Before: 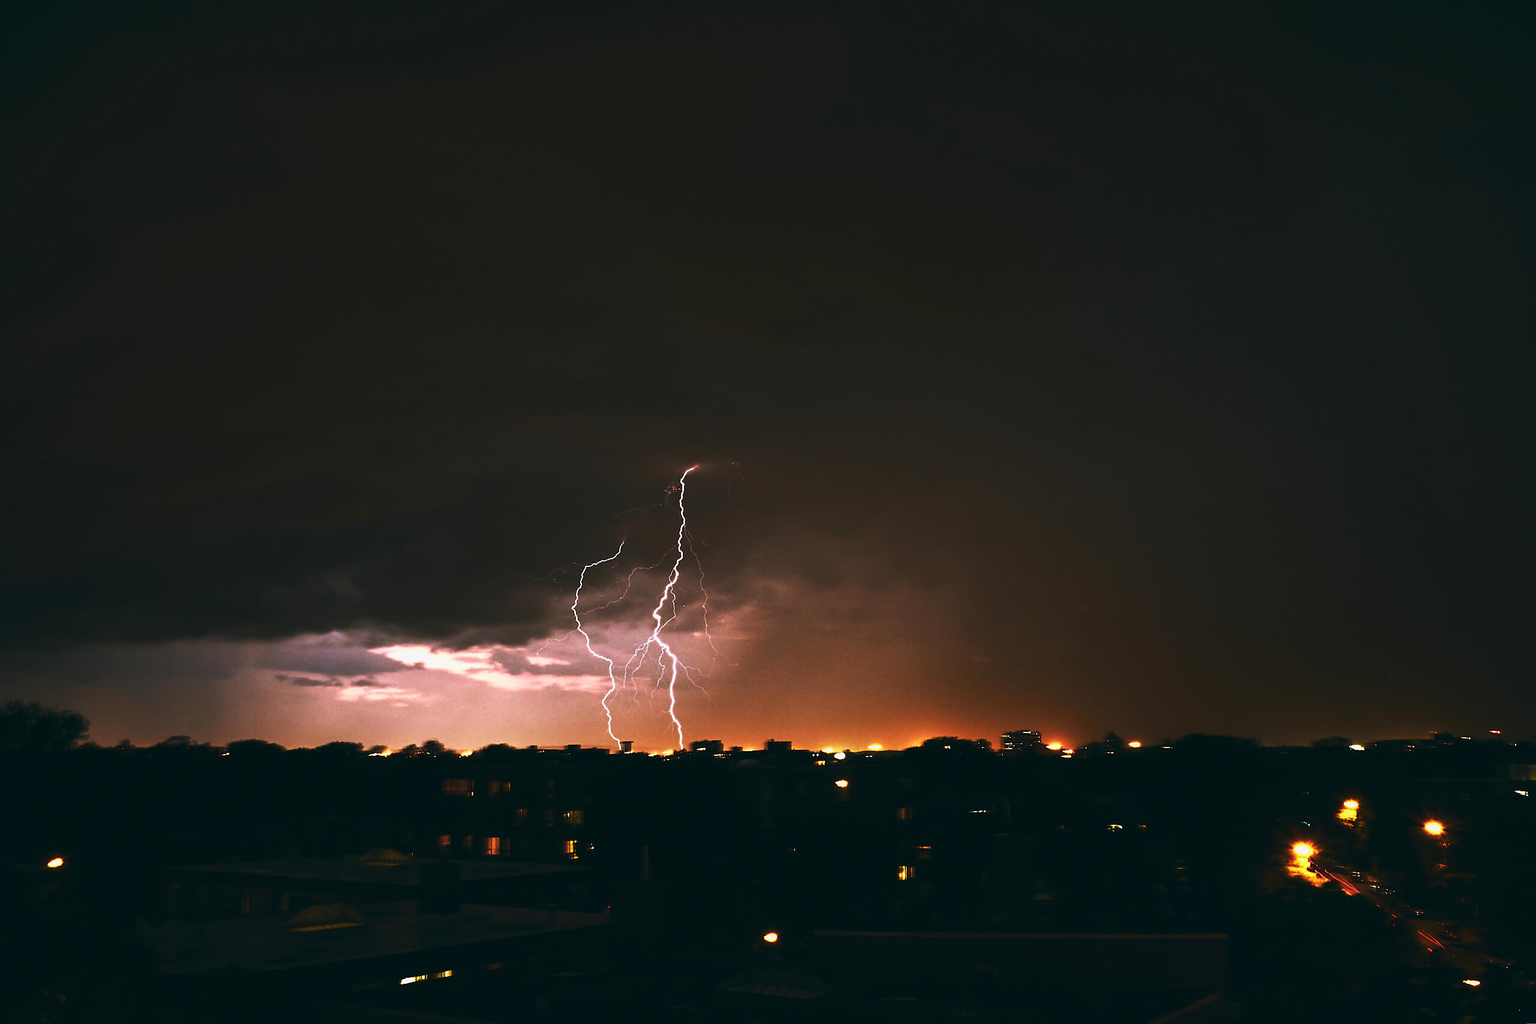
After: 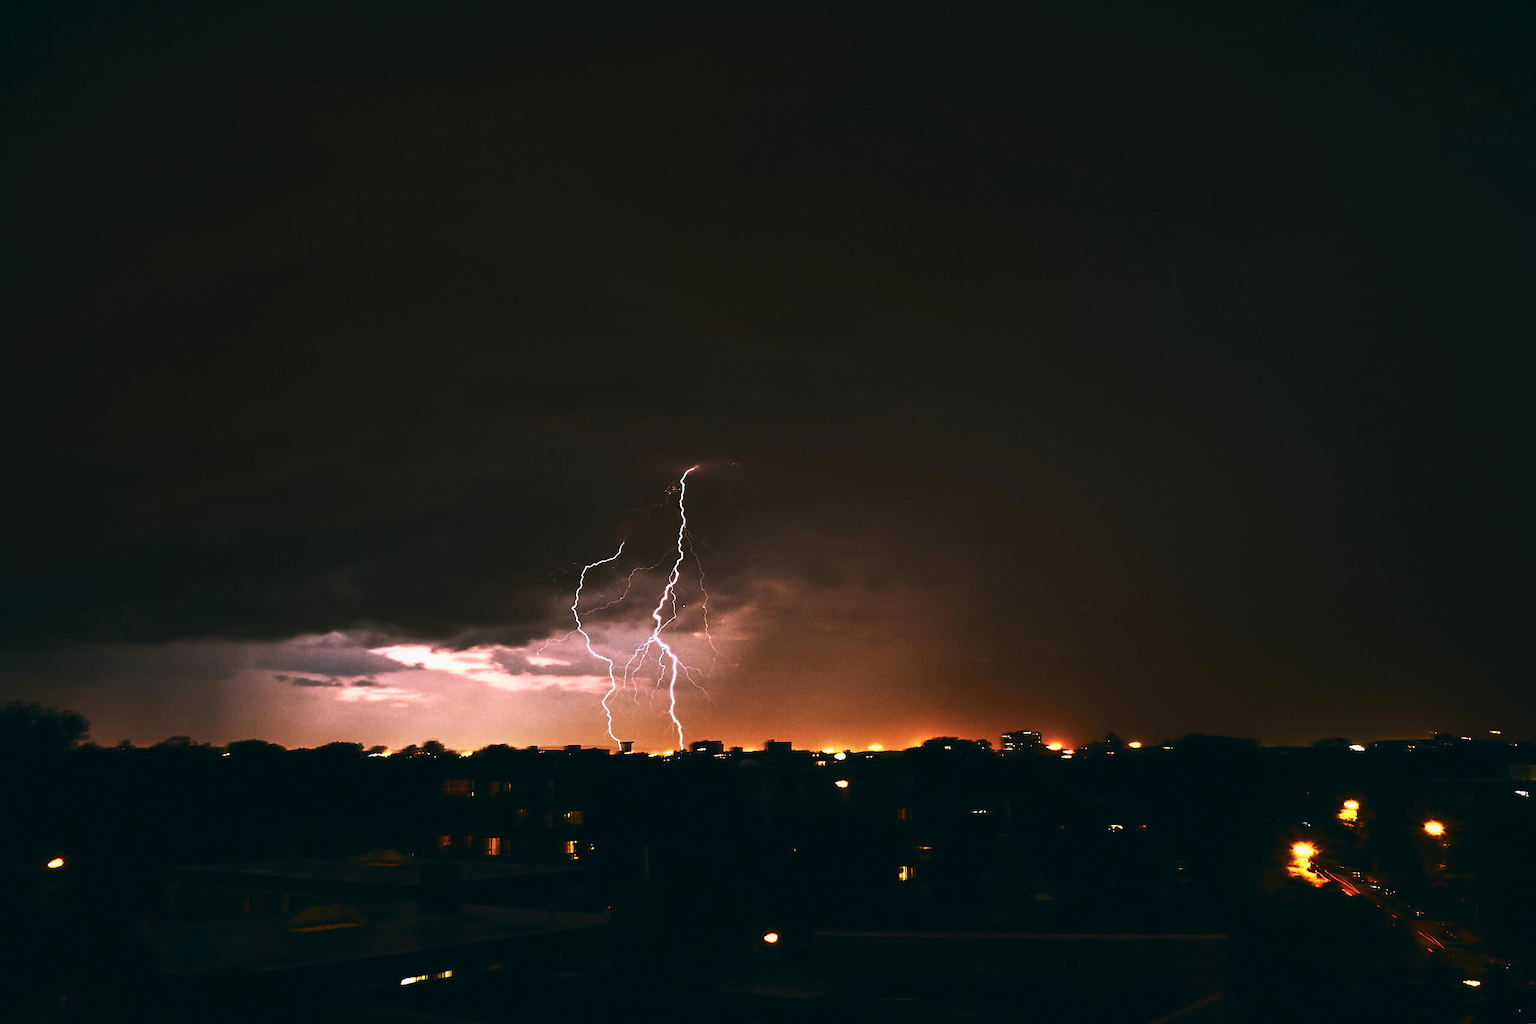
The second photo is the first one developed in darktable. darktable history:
contrast brightness saturation: contrast 0.138
